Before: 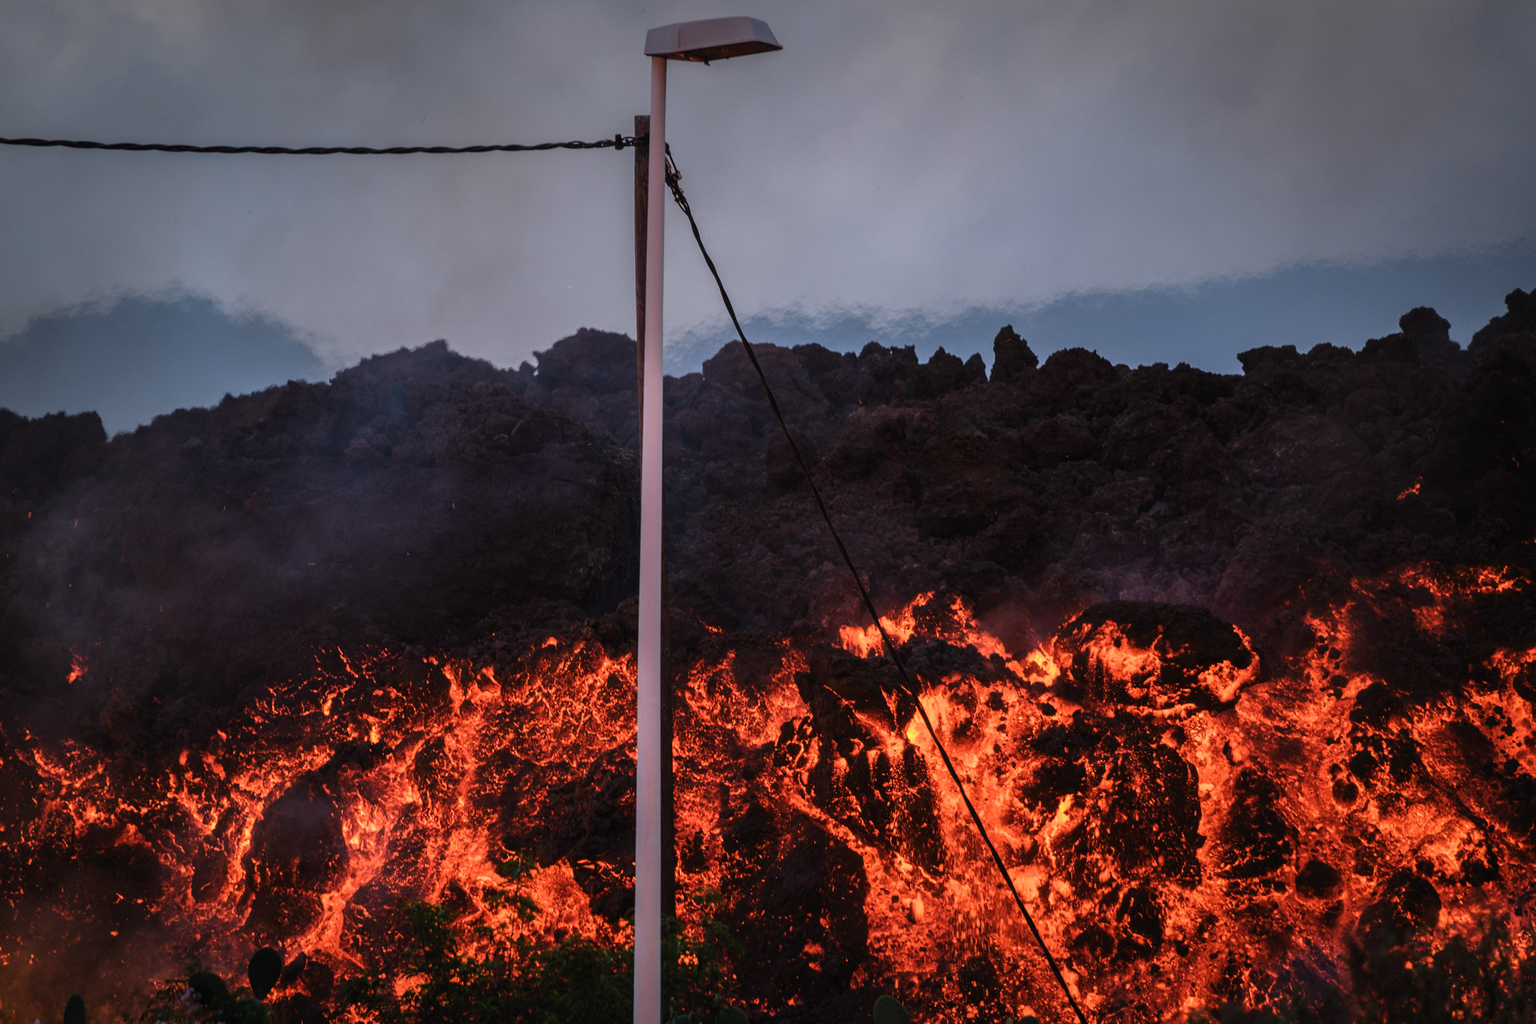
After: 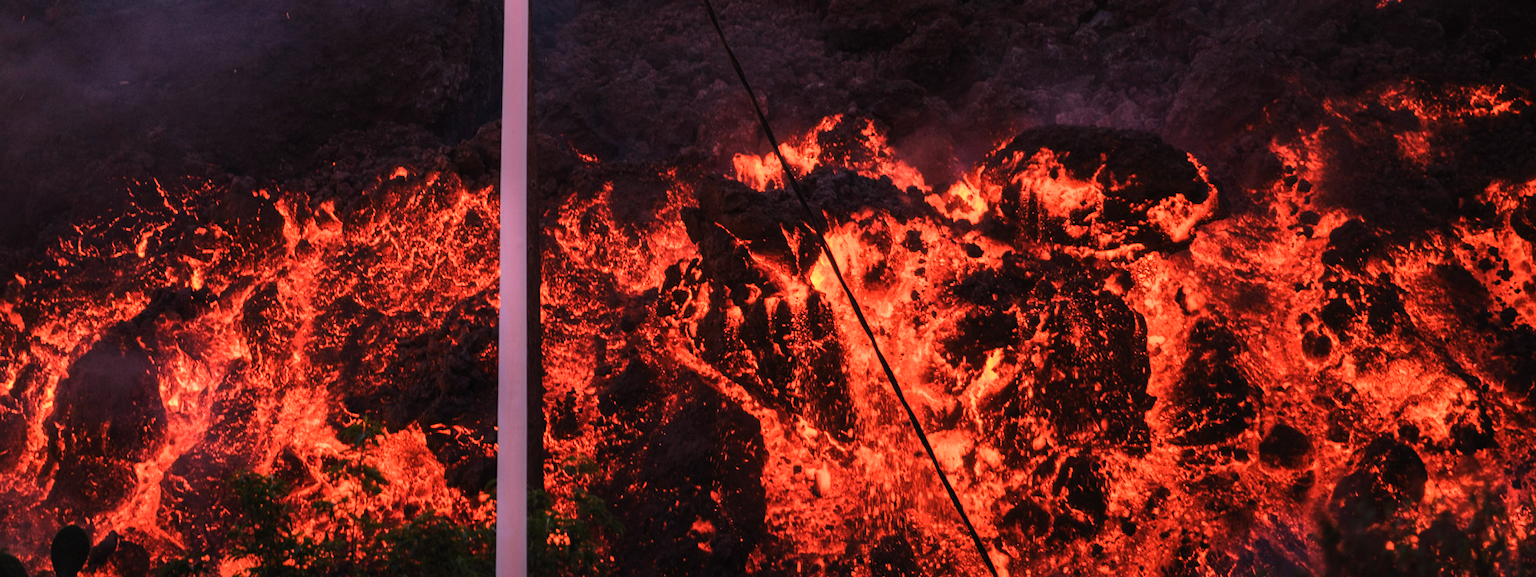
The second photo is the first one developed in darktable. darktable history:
white balance: red 1.188, blue 1.11
crop and rotate: left 13.306%, top 48.129%, bottom 2.928%
